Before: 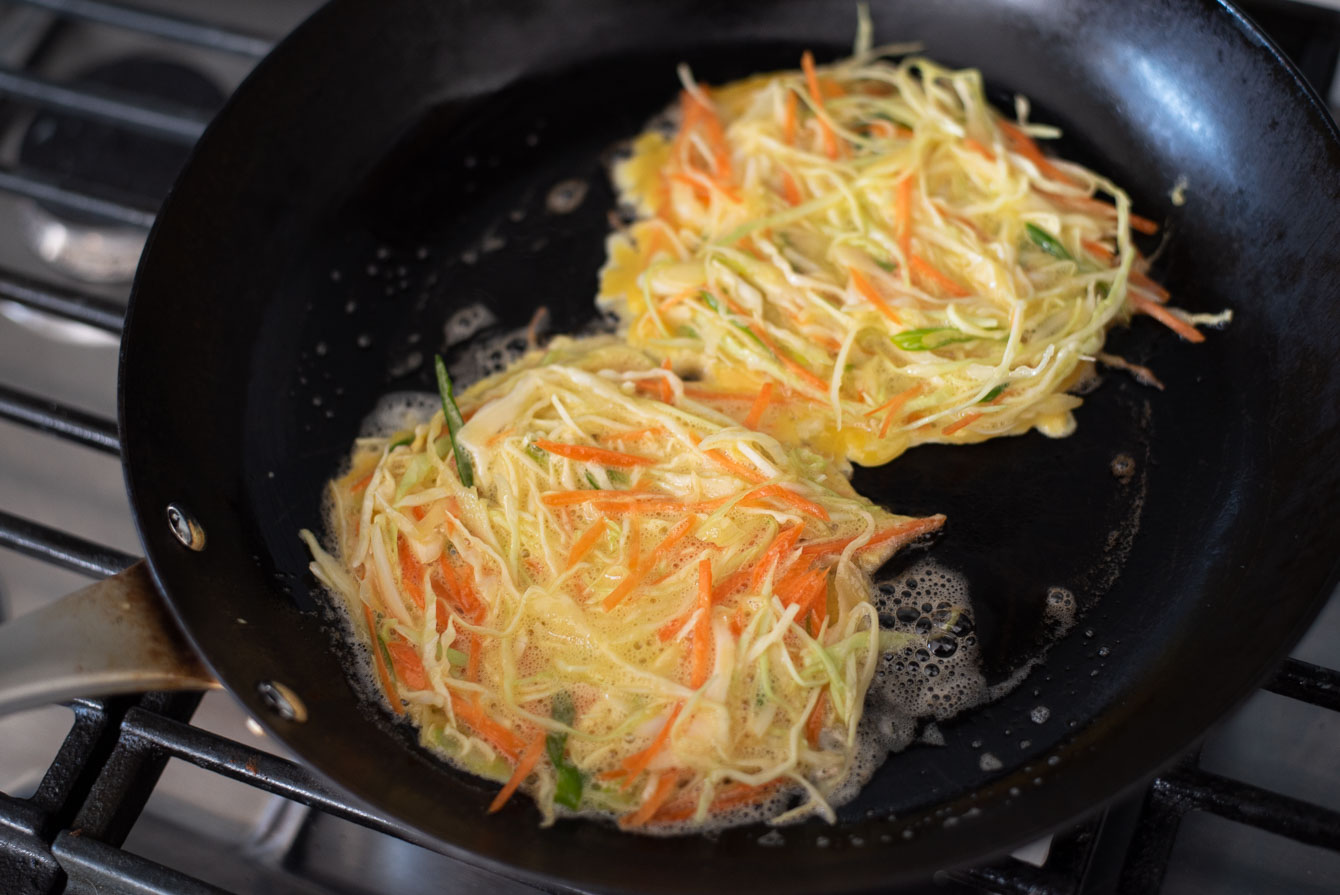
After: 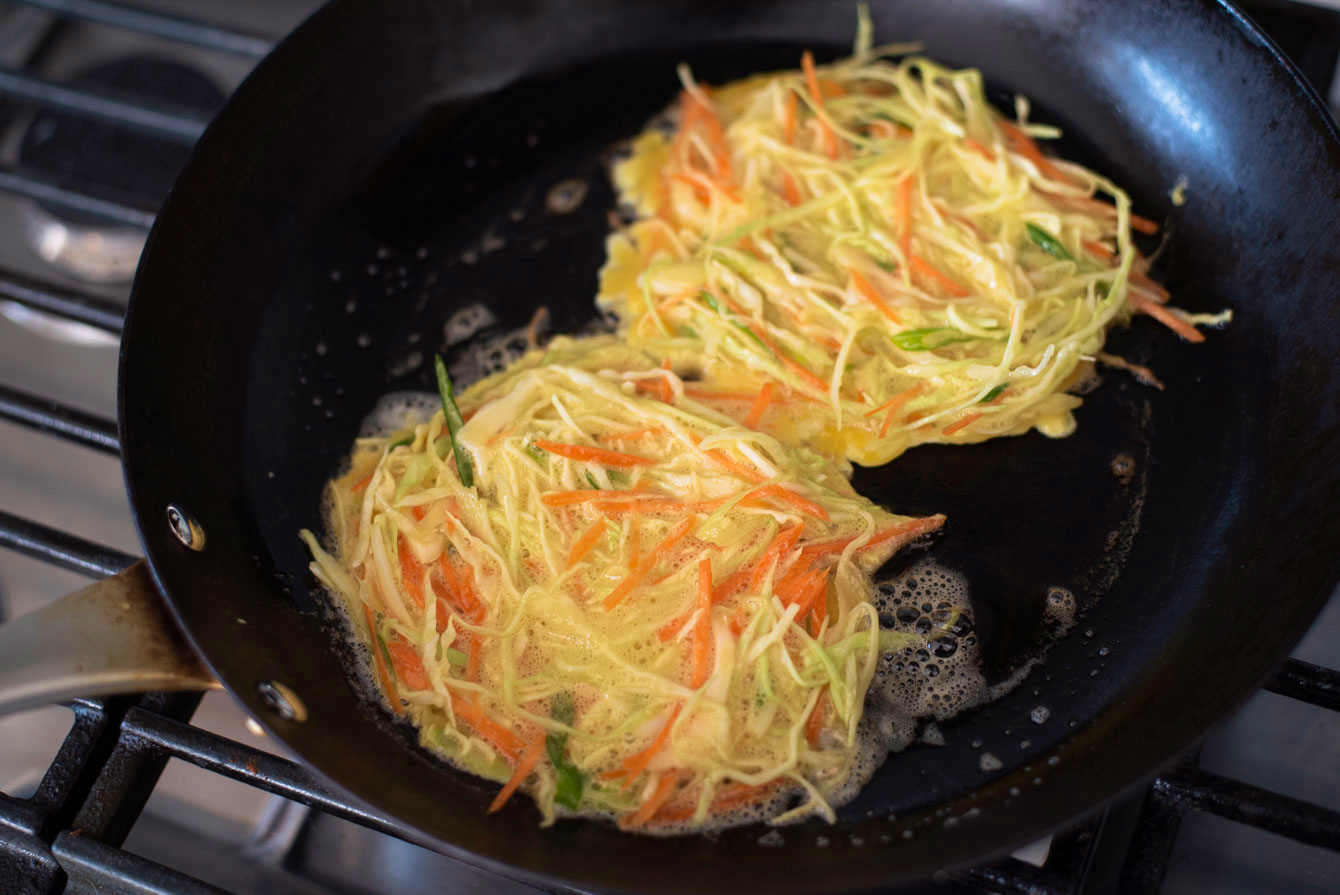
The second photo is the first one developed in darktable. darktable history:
velvia: strength 44.45%
